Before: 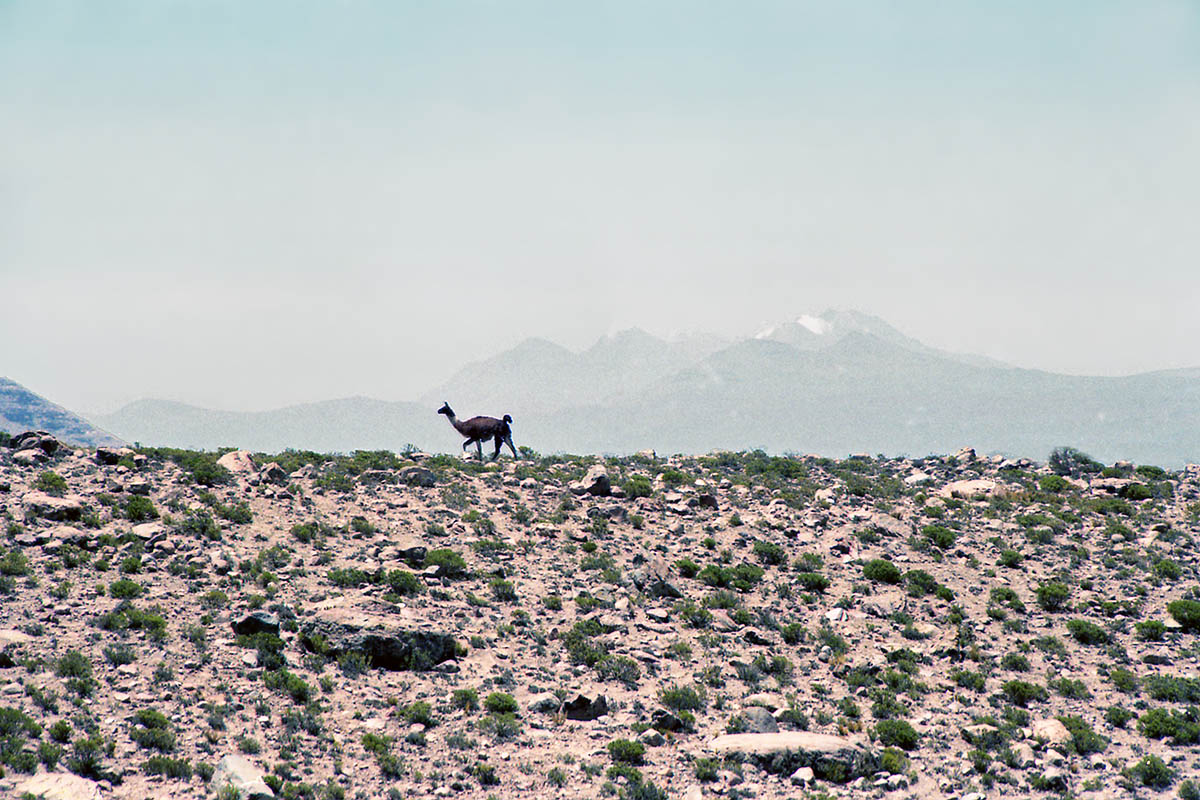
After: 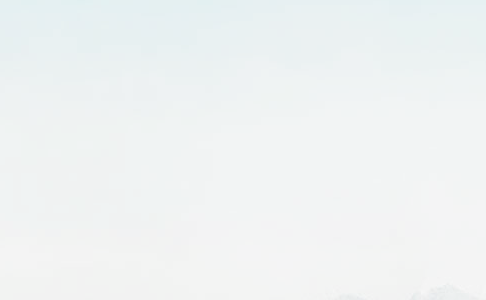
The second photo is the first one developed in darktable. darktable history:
shadows and highlights: shadows 37.06, highlights -26.61, soften with gaussian
crop: left 15.597%, top 5.443%, right 43.866%, bottom 57.003%
color balance rgb: perceptual saturation grading › global saturation 0.967%, global vibrance 9.324%
base curve: curves: ch0 [(0, 0) (0.028, 0.03) (0.121, 0.232) (0.46, 0.748) (0.859, 0.968) (1, 1)], preserve colors none
